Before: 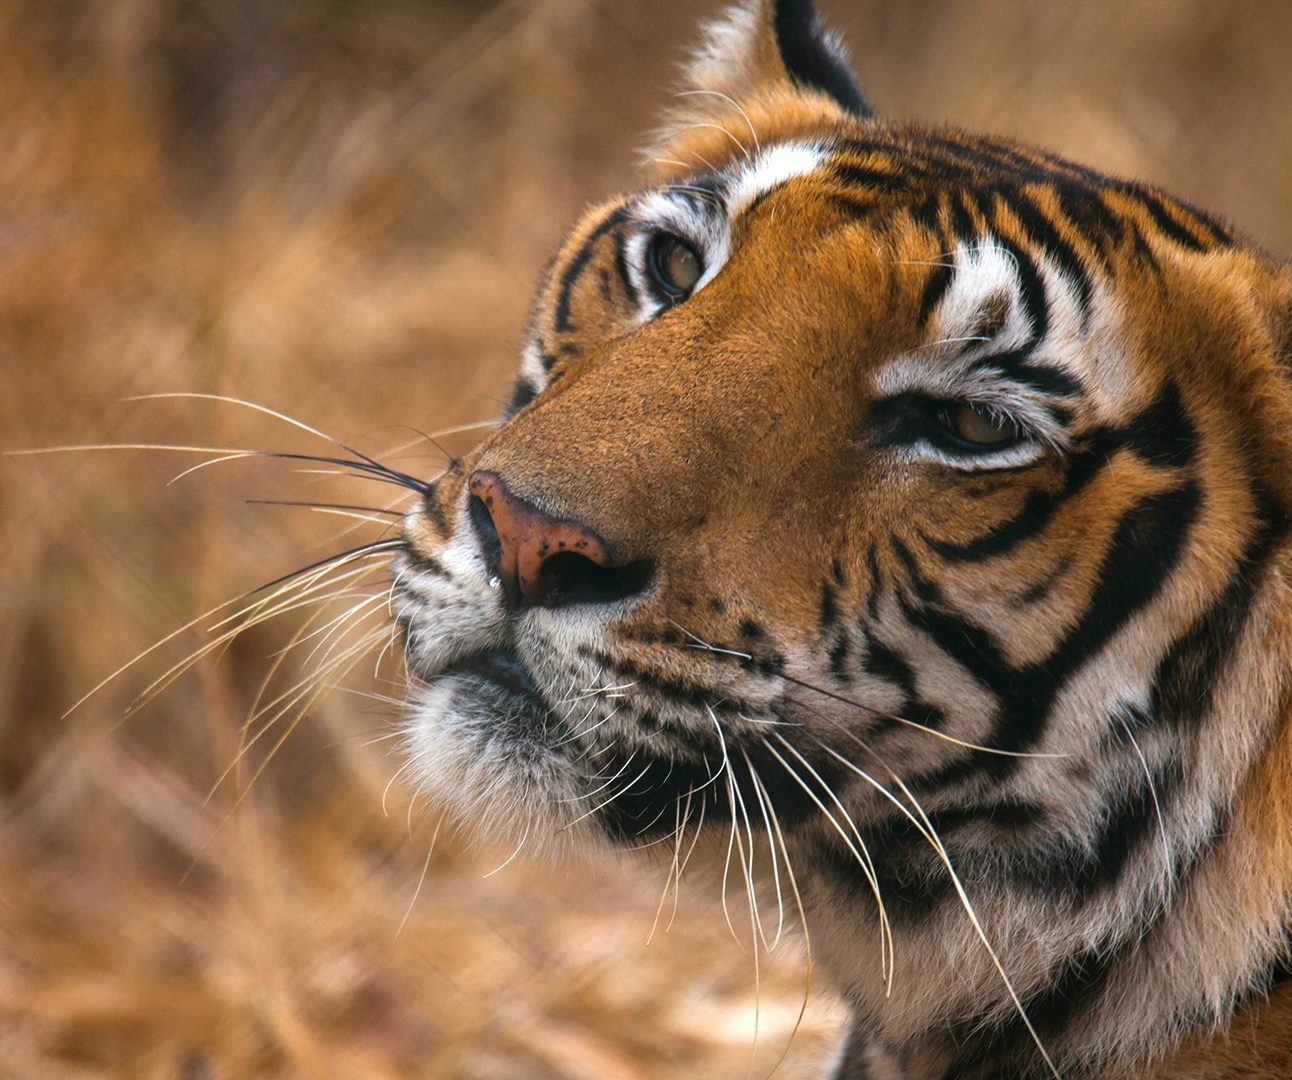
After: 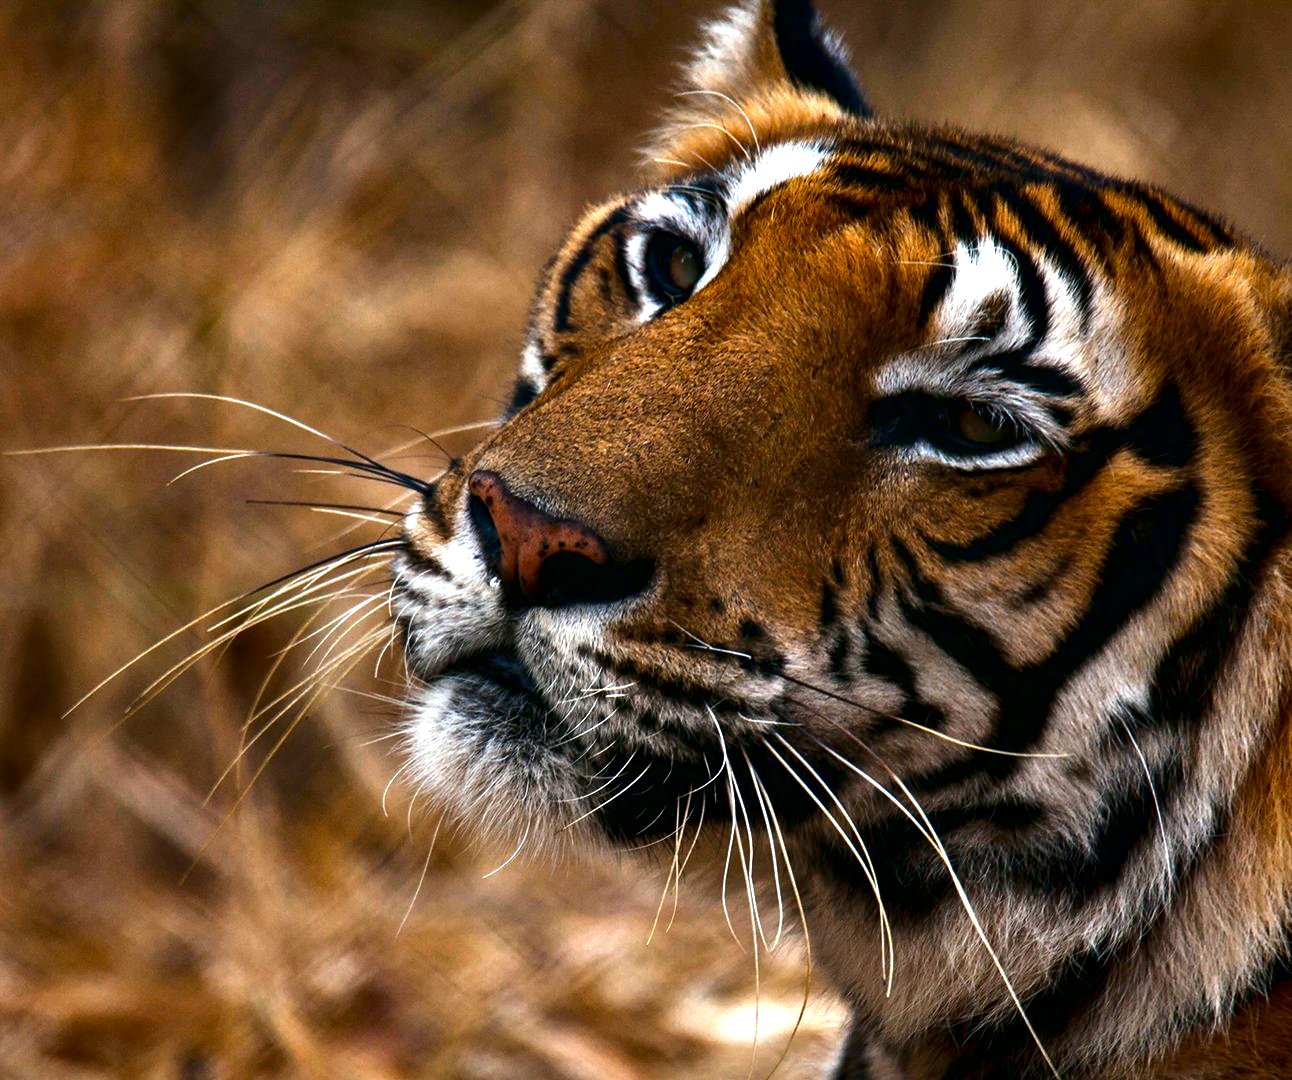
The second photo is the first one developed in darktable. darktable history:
contrast brightness saturation: brightness -0.215, saturation 0.082
contrast equalizer: y [[0.6 ×6], [0.55 ×6], [0 ×6], [0 ×6], [0 ×6]]
